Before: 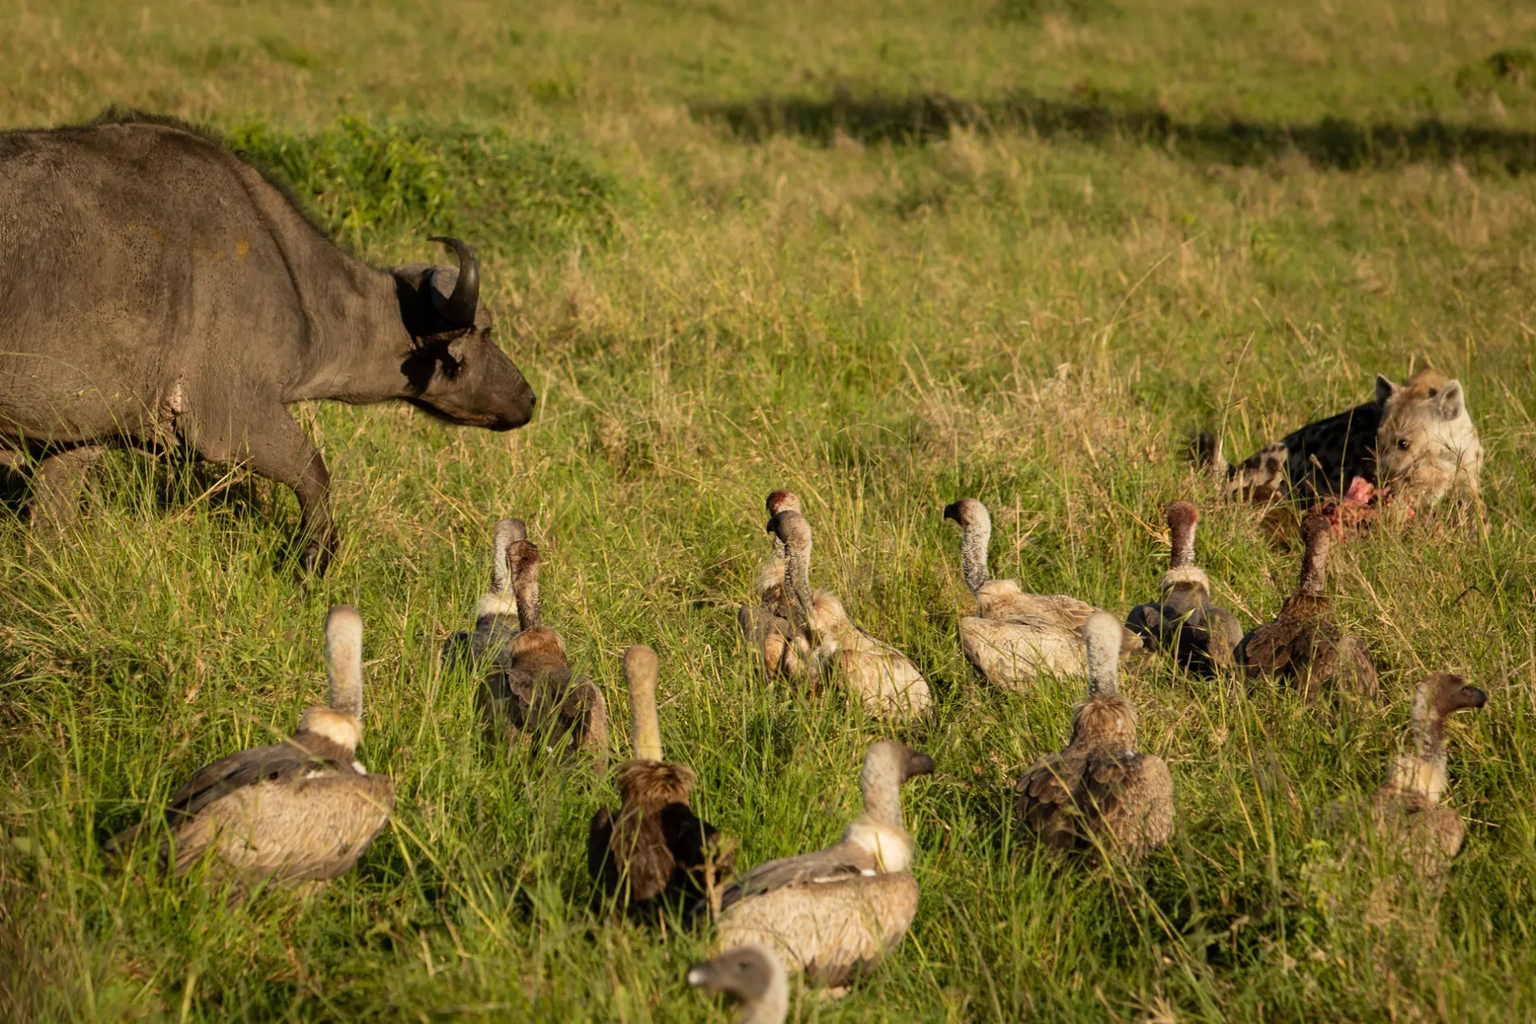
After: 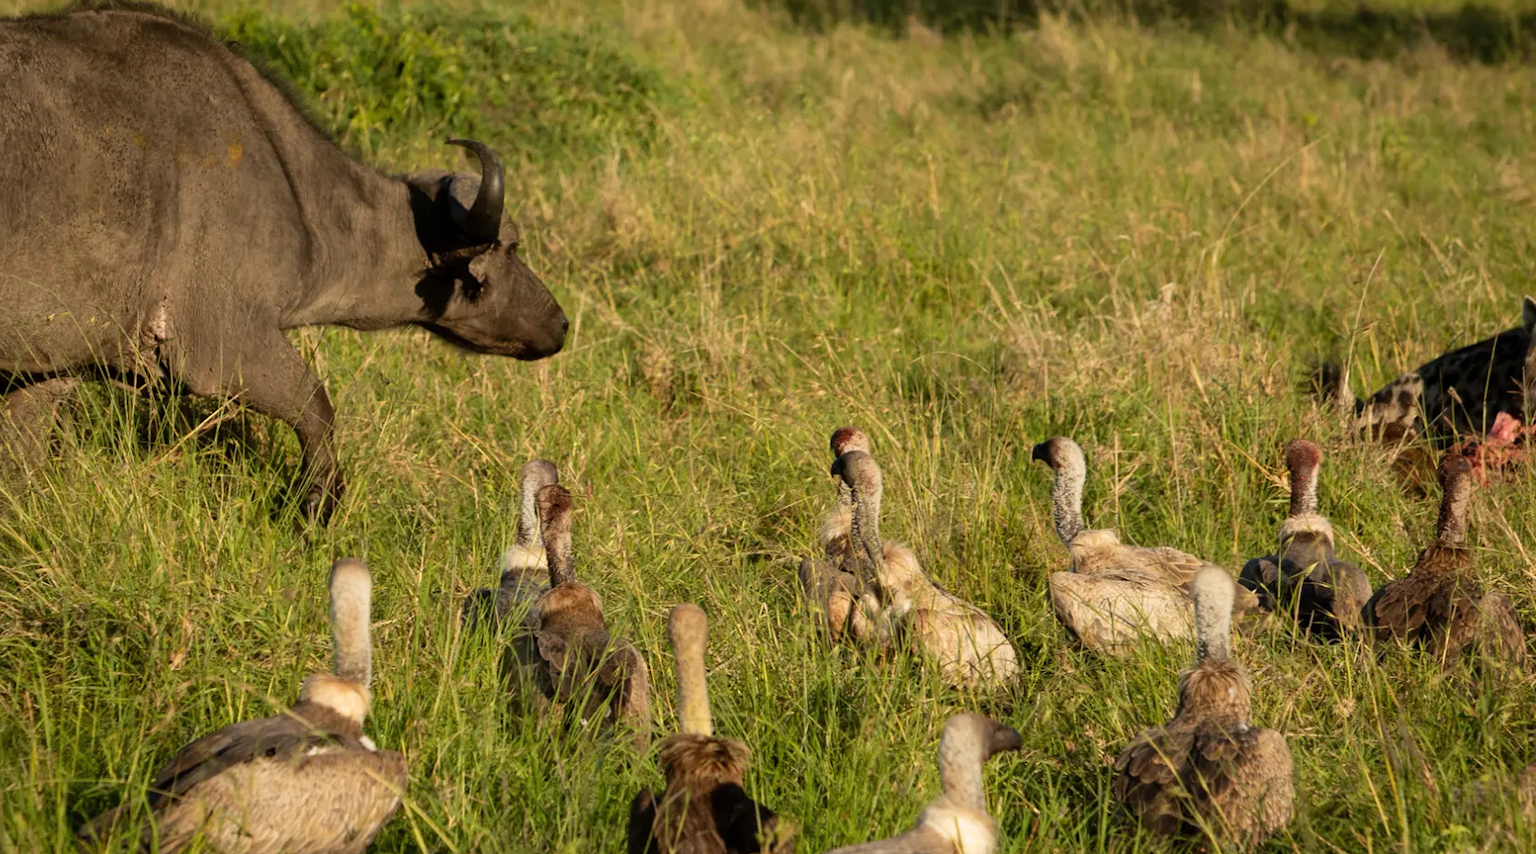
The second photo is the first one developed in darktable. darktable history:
crop and rotate: left 2.368%, top 11.175%, right 9.6%, bottom 15.407%
shadows and highlights: shadows 12.78, white point adjustment 1.29, highlights -1.59, soften with gaussian
